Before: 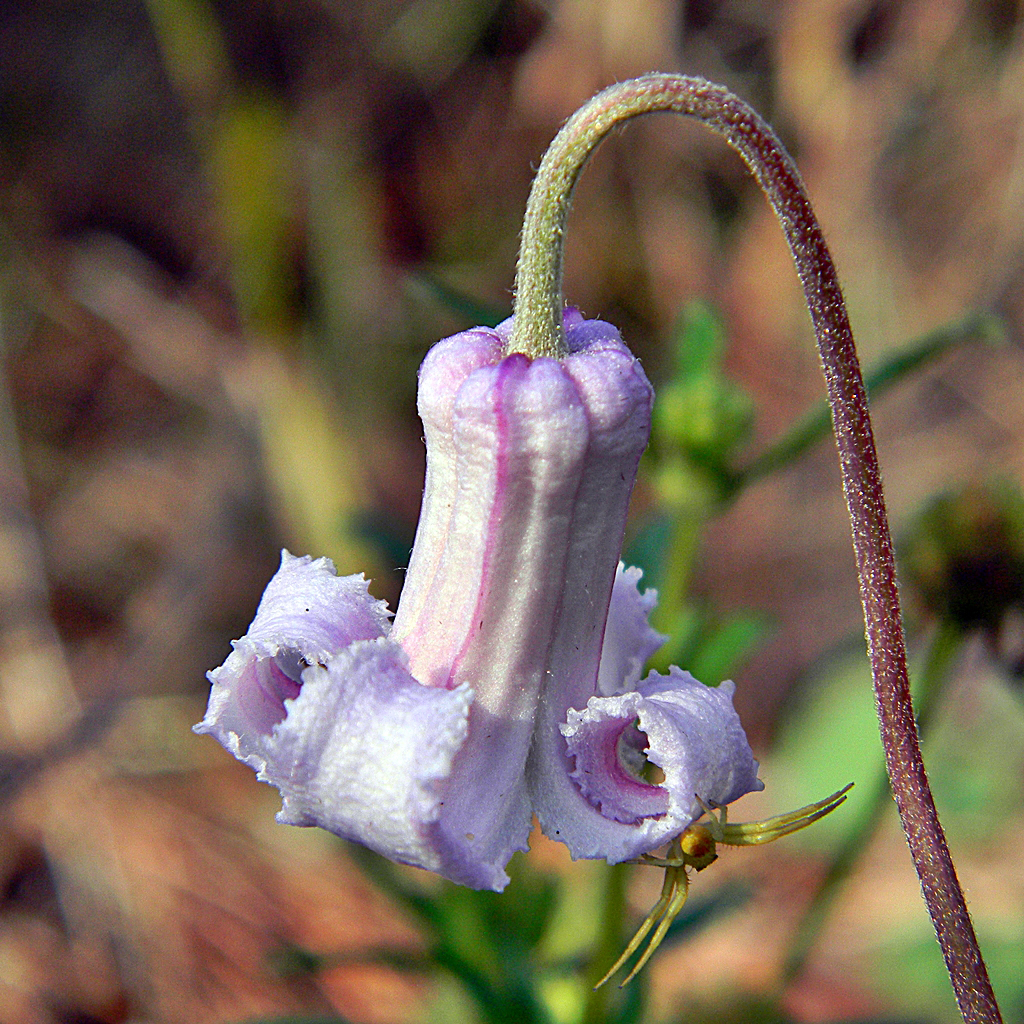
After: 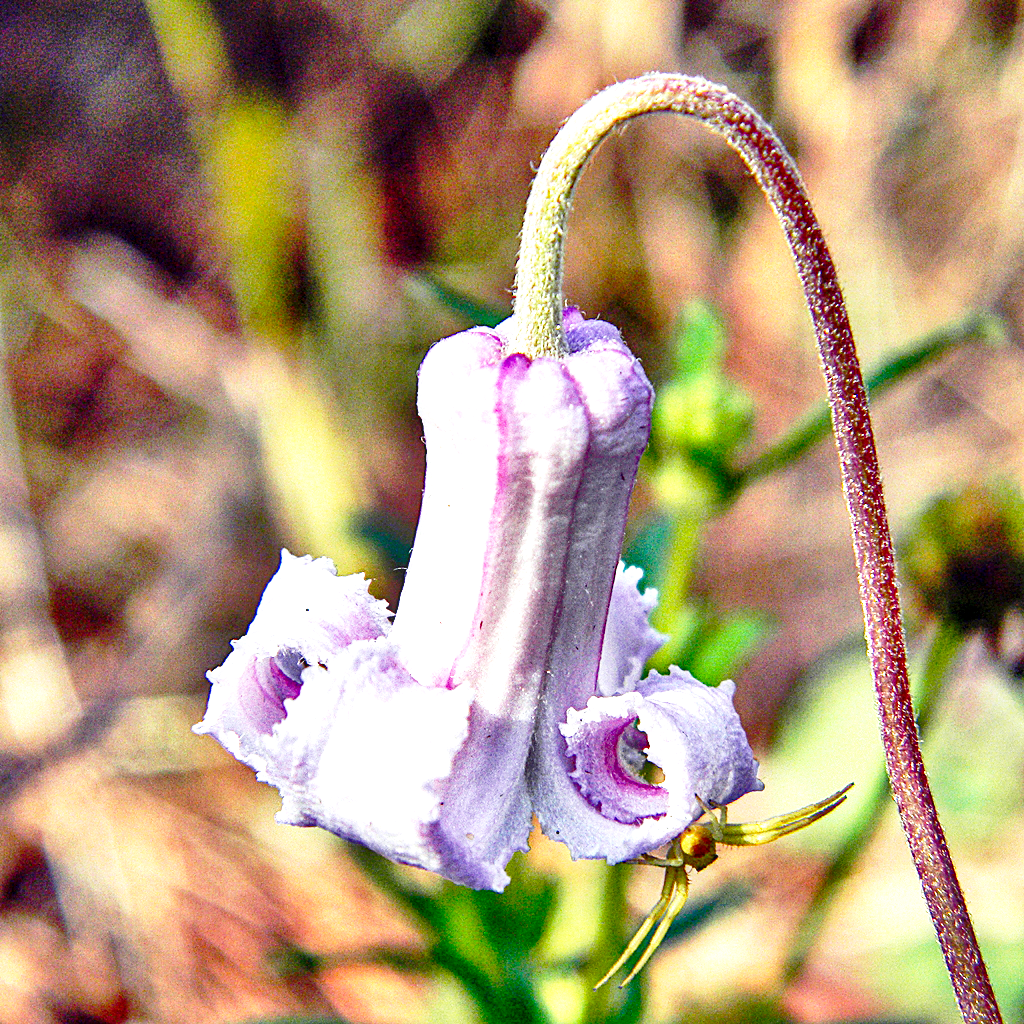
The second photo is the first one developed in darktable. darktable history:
haze removal: compatibility mode true, adaptive false
local contrast: detail 130%
exposure: exposure 1 EV, compensate exposure bias true, compensate highlight preservation false
base curve: curves: ch0 [(0, 0) (0.028, 0.03) (0.121, 0.232) (0.46, 0.748) (0.859, 0.968) (1, 1)], preserve colors none
shadows and highlights: white point adjustment 0.061, soften with gaussian
